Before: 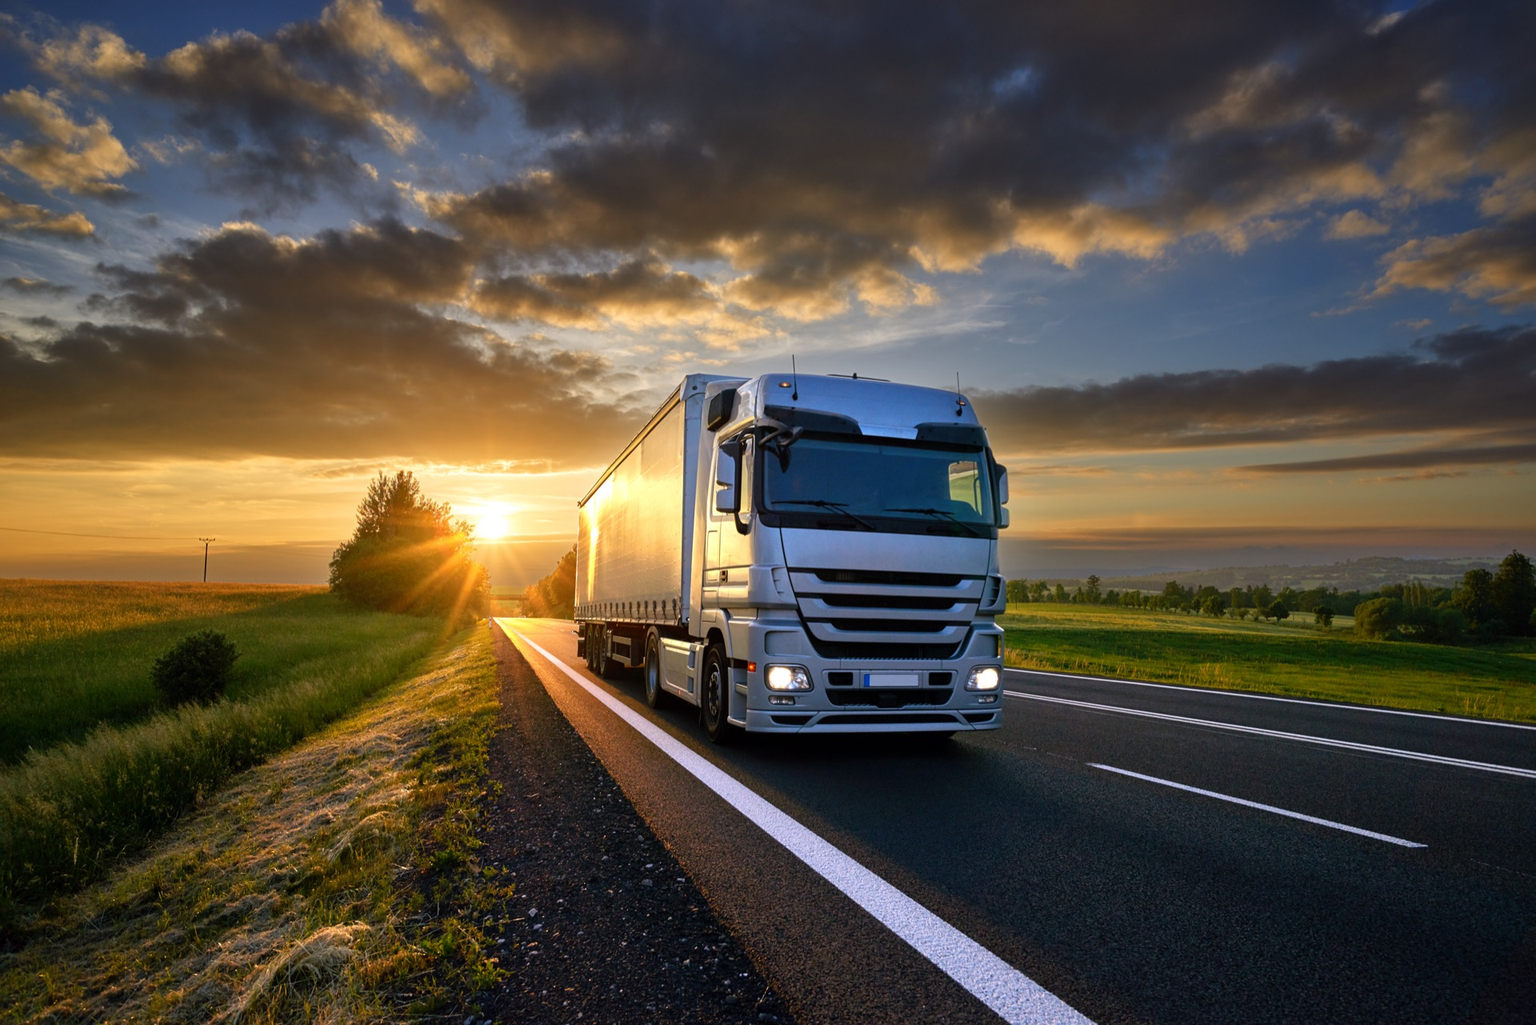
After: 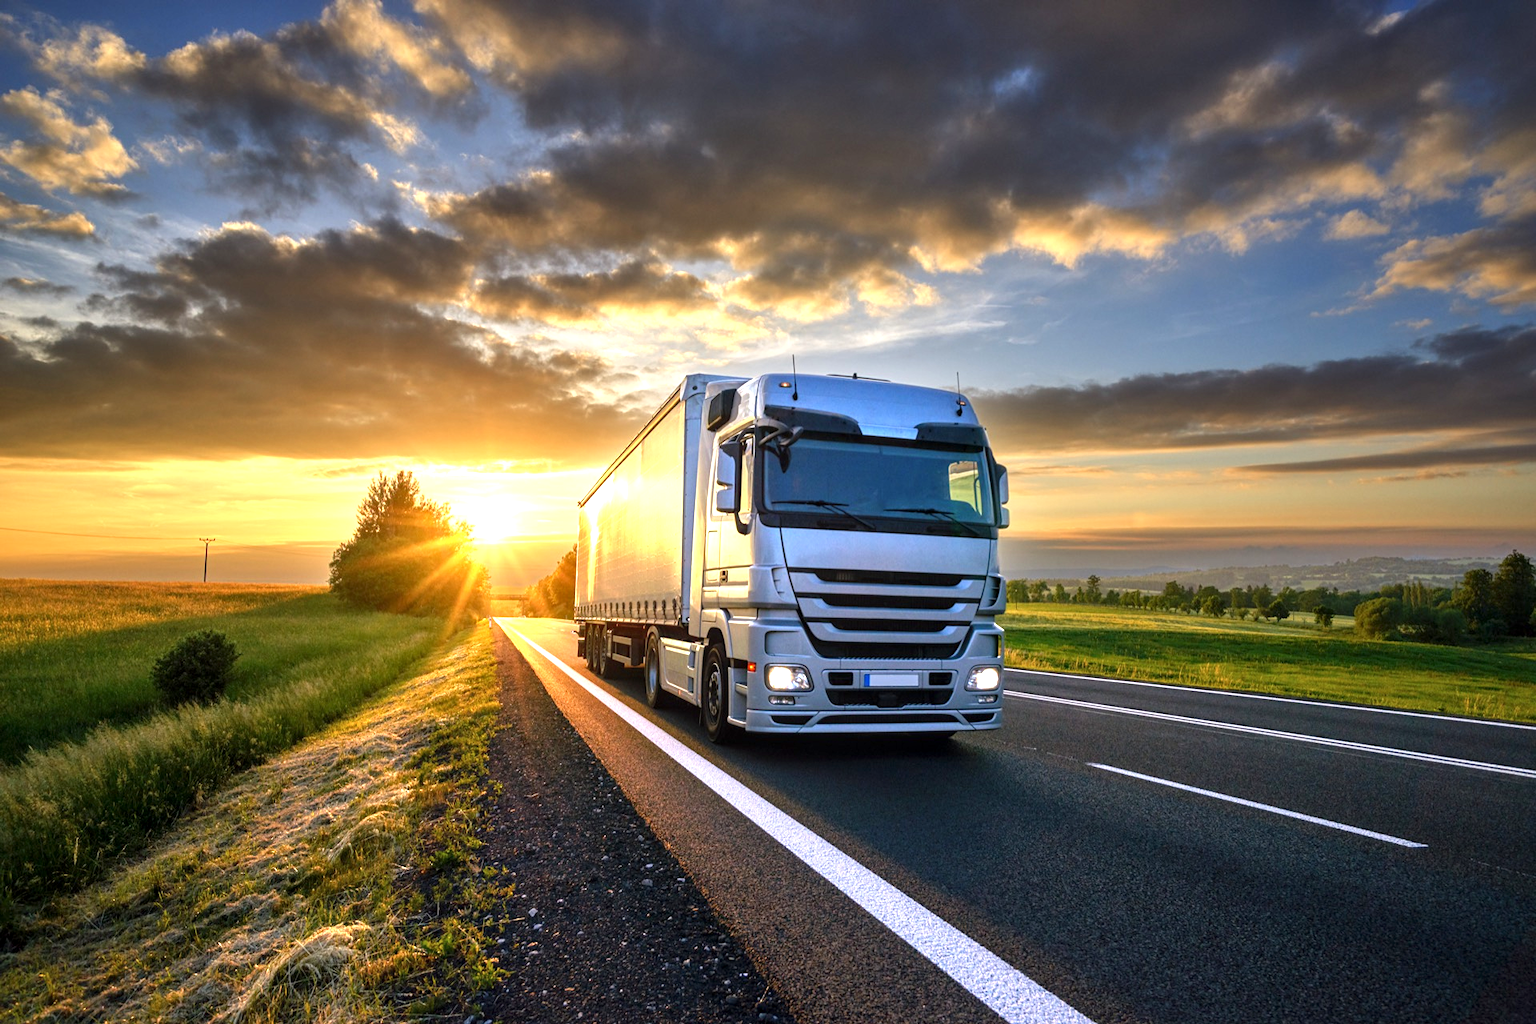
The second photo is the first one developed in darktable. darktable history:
exposure: black level correction 0, exposure 0.9 EV, compensate exposure bias true, compensate highlight preservation false
local contrast: on, module defaults
